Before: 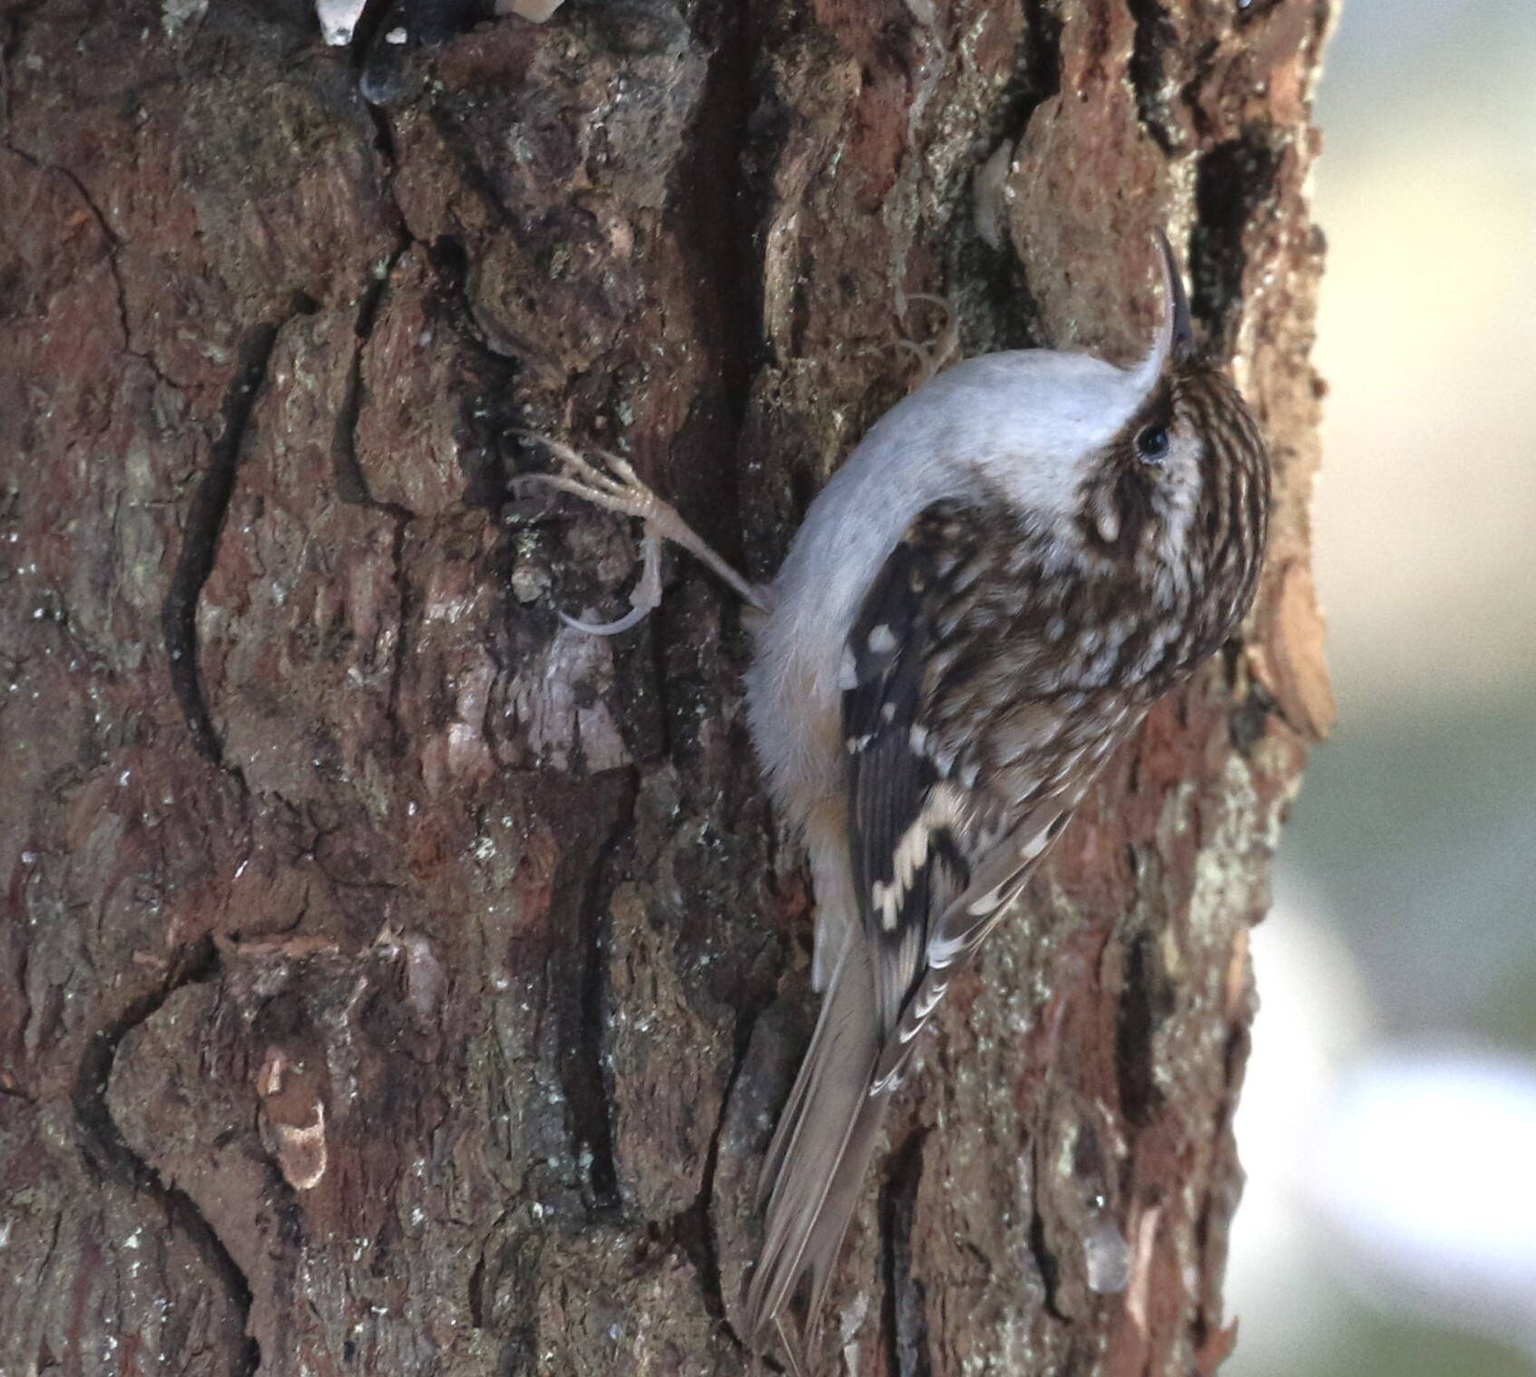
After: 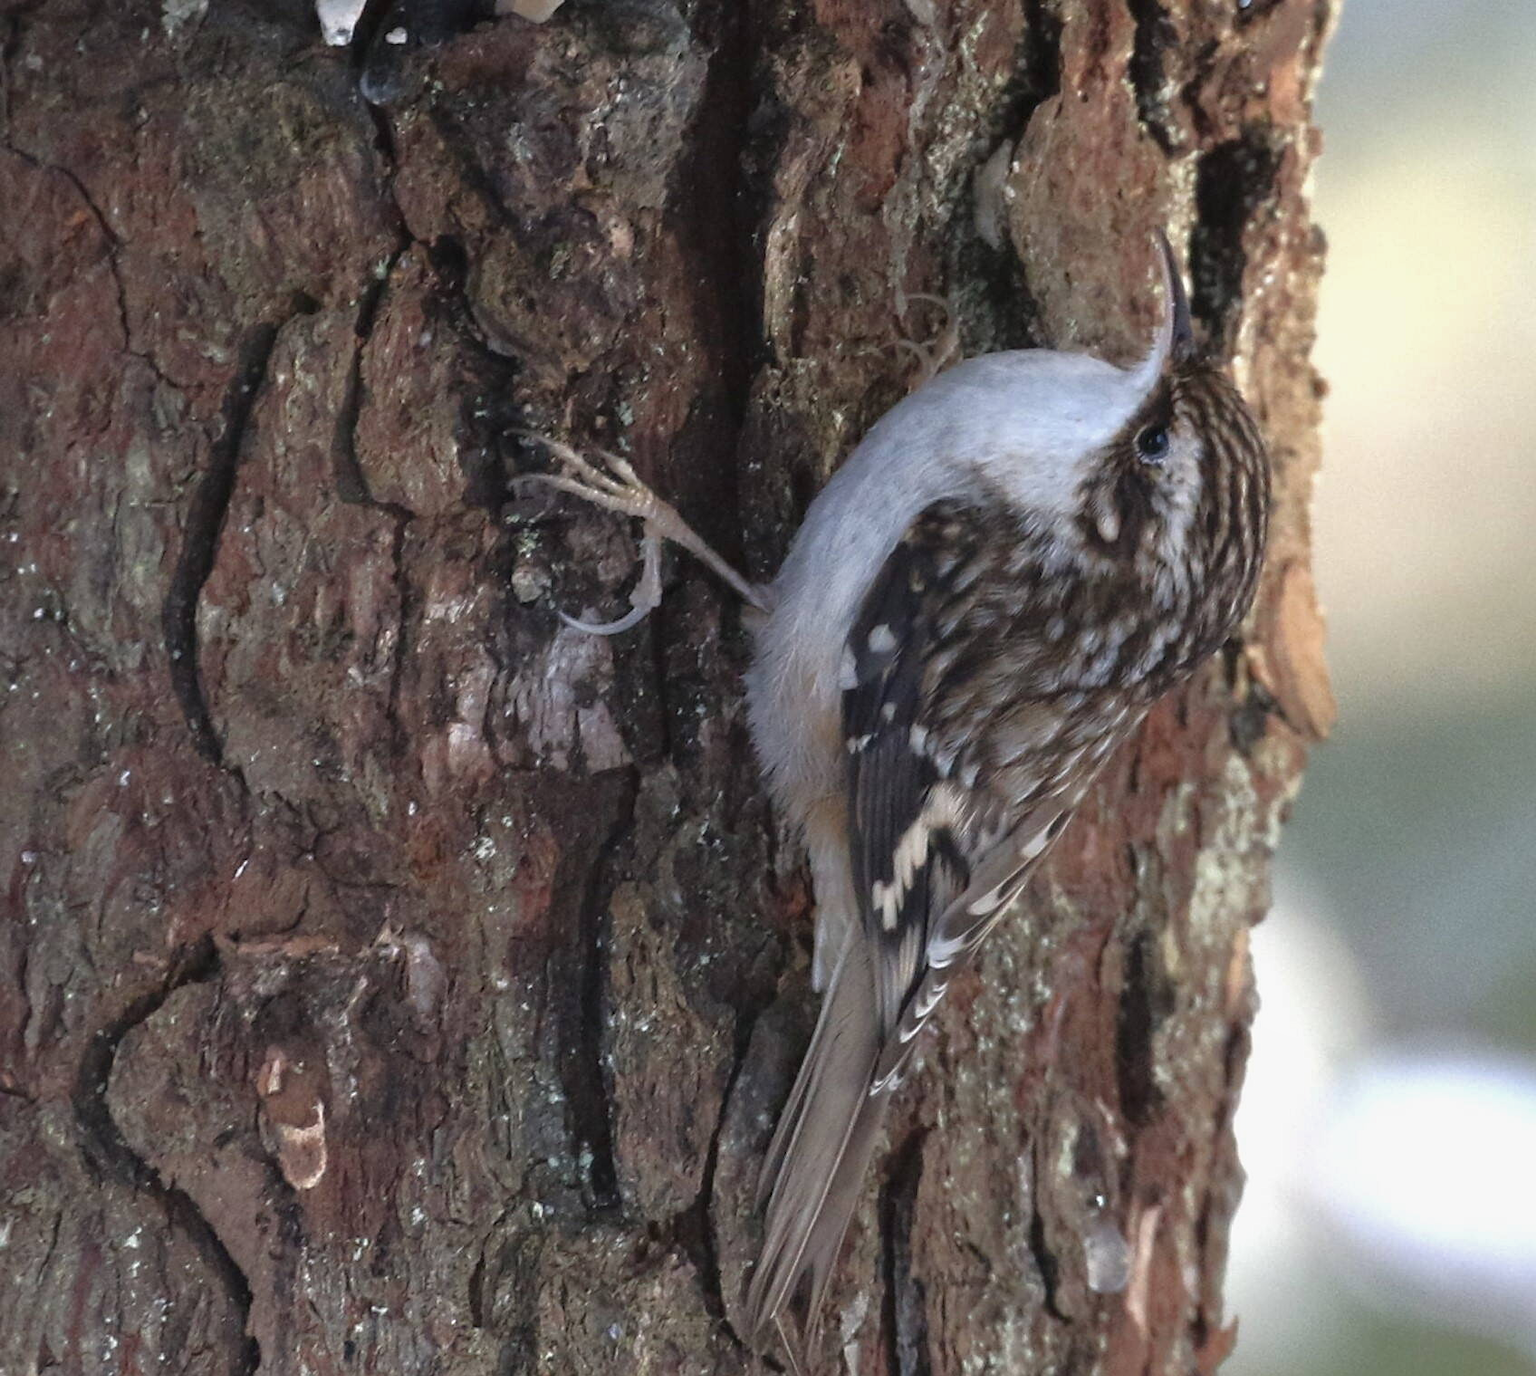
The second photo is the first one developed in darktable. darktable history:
shadows and highlights: shadows -20, white point adjustment -2, highlights -35
sharpen: amount 0.2
